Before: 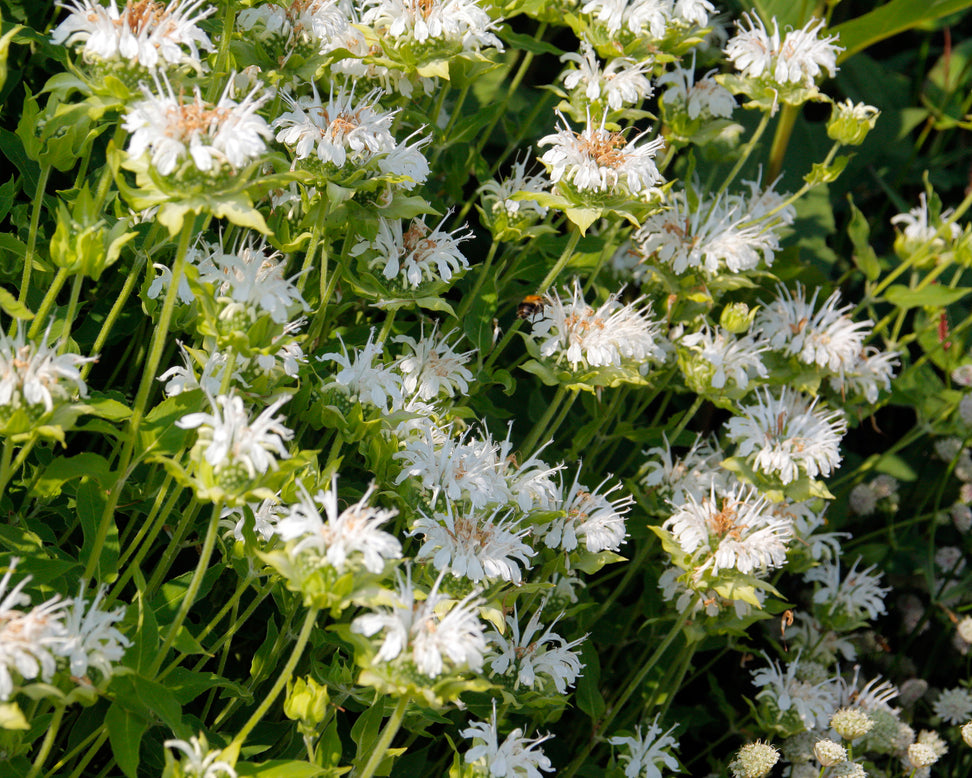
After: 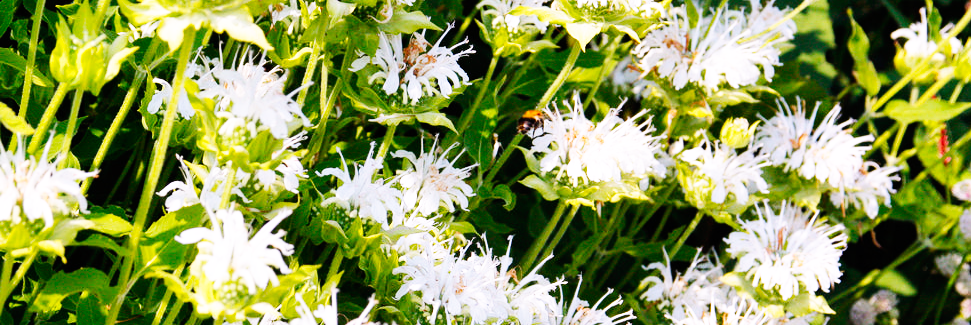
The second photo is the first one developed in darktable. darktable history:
base curve: curves: ch0 [(0, 0) (0.007, 0.004) (0.027, 0.03) (0.046, 0.07) (0.207, 0.54) (0.442, 0.872) (0.673, 0.972) (1, 1)], preserve colors none
white balance: red 1.066, blue 1.119
shadows and highlights: highlights color adjustment 0%, low approximation 0.01, soften with gaussian
crop and rotate: top 23.84%, bottom 34.294%
